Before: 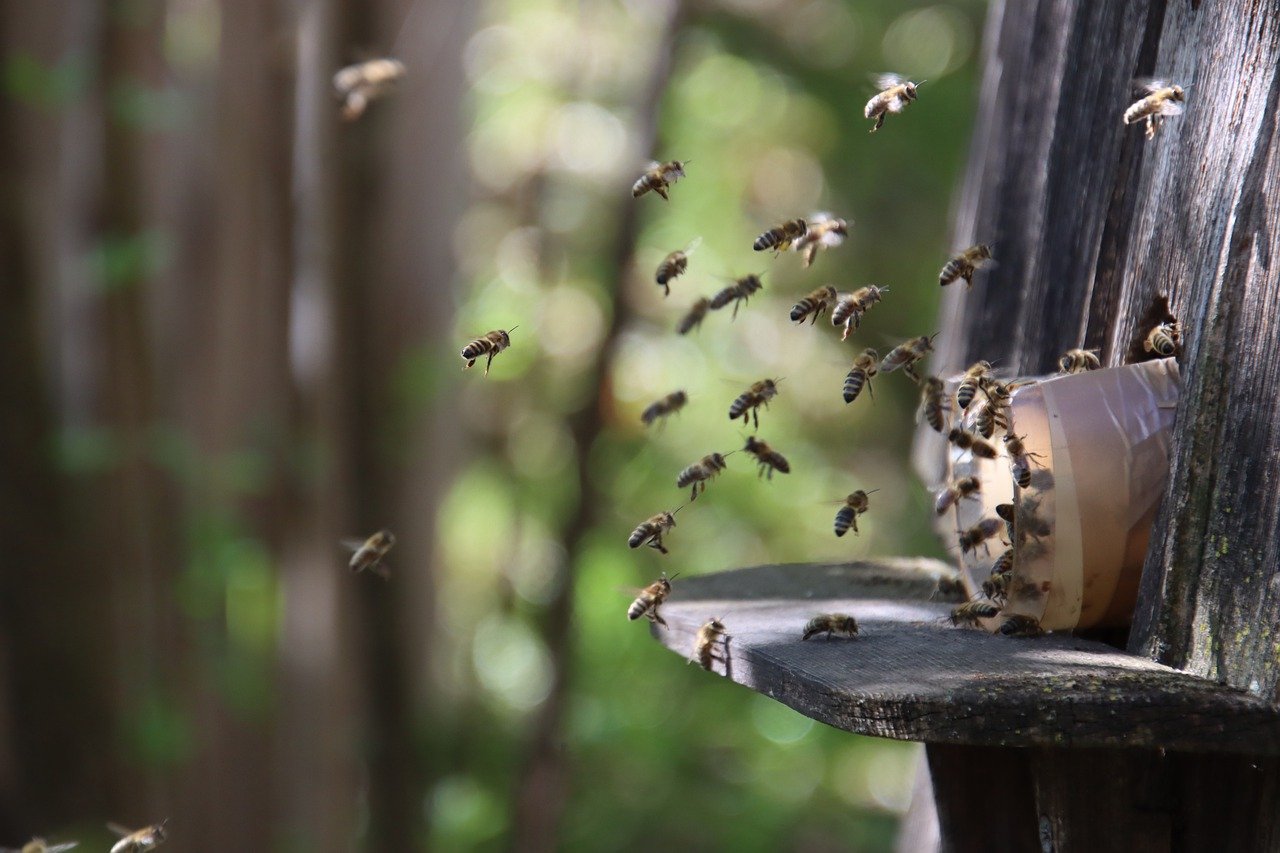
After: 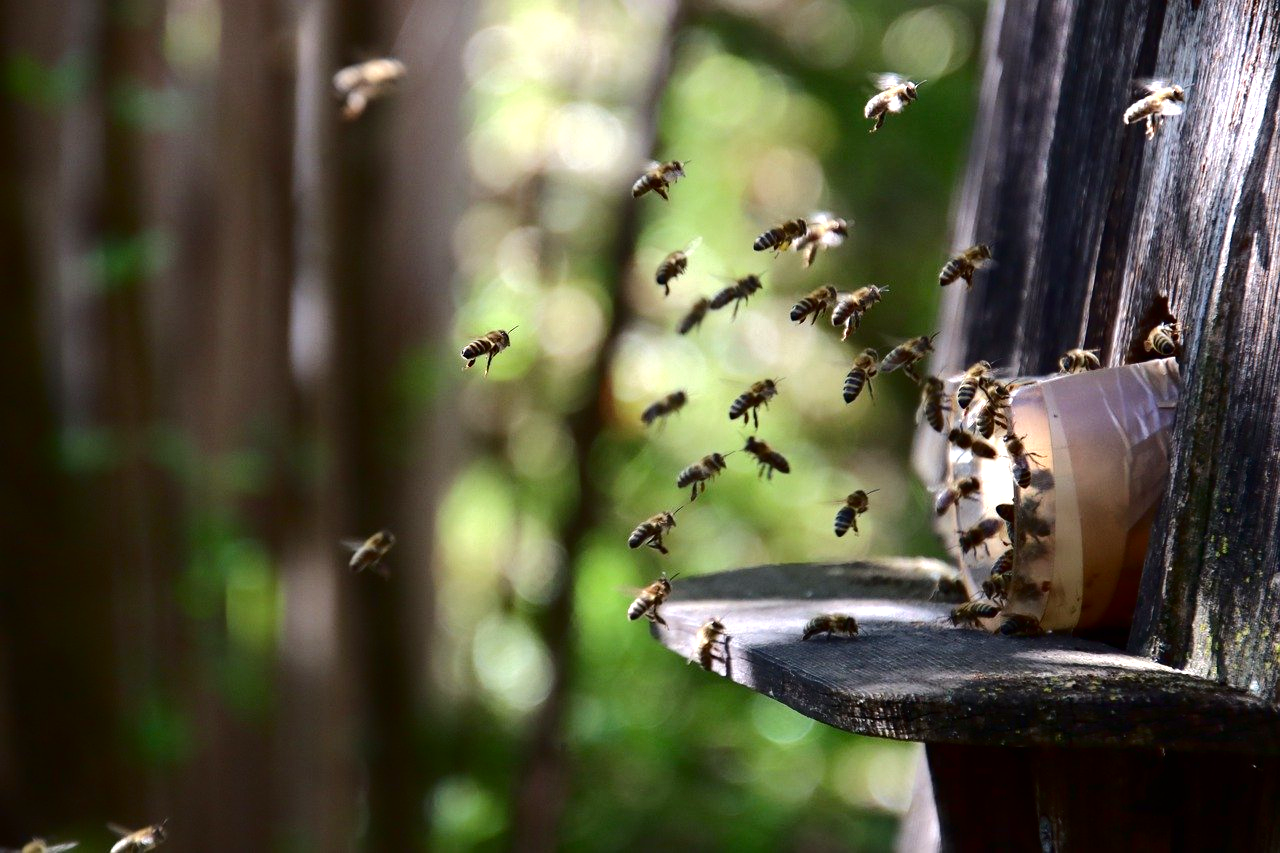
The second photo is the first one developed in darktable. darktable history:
contrast brightness saturation: contrast 0.19, brightness -0.24, saturation 0.11
base curve: curves: ch0 [(0, 0) (0.235, 0.266) (0.503, 0.496) (0.786, 0.72) (1, 1)]
exposure: exposure 0.566 EV, compensate highlight preservation false
